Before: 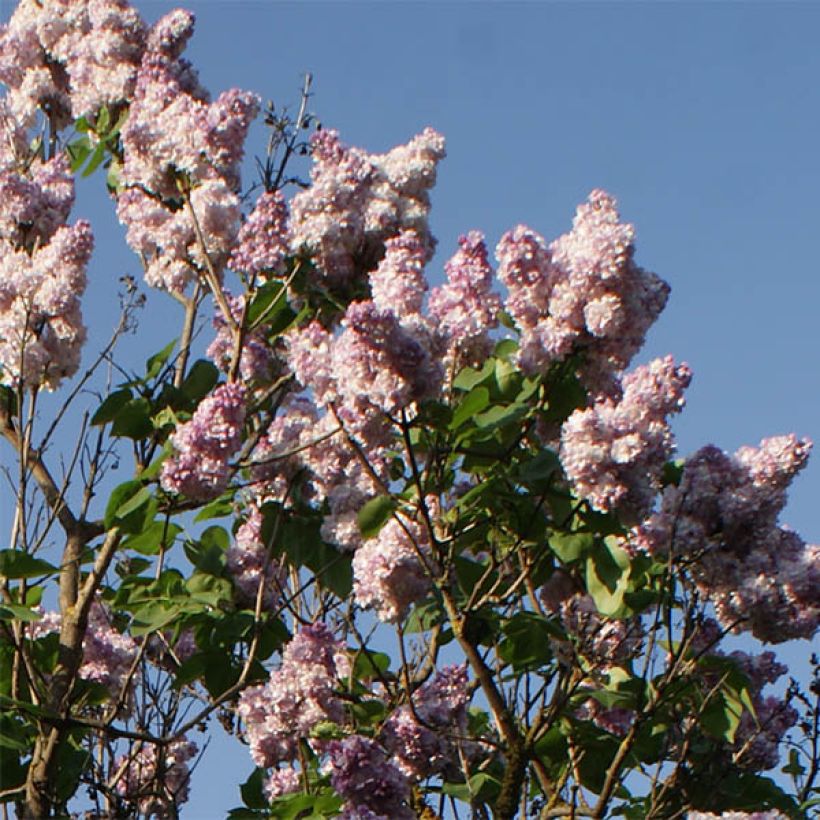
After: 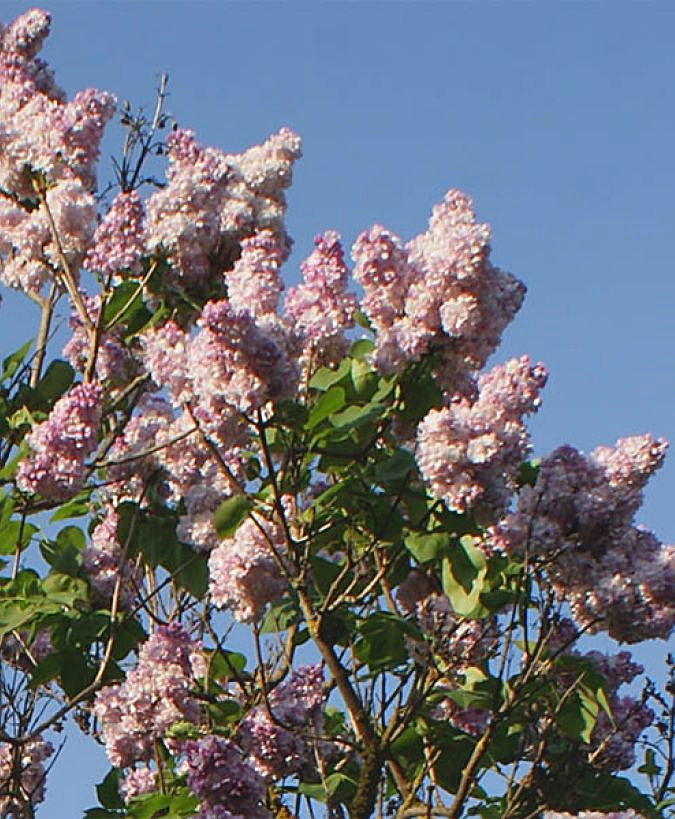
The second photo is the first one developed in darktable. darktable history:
crop: left 17.626%, bottom 0.049%
contrast brightness saturation: contrast -0.105, brightness 0.05, saturation 0.08
sharpen: on, module defaults
